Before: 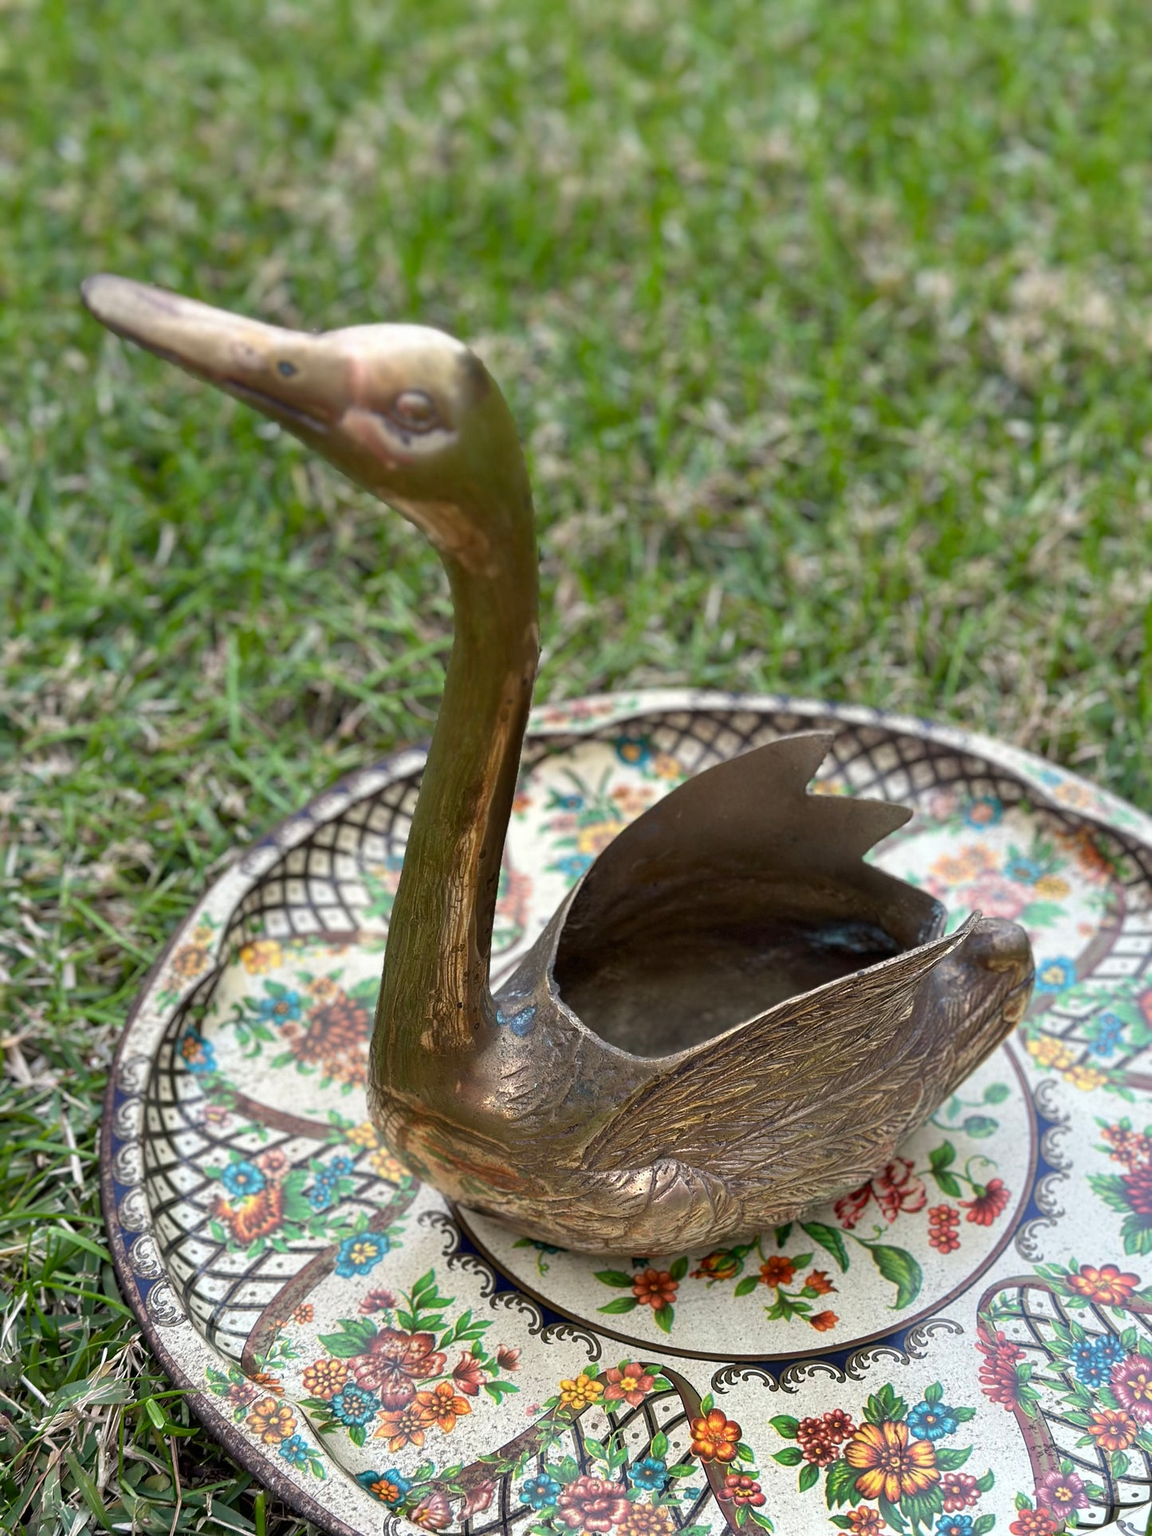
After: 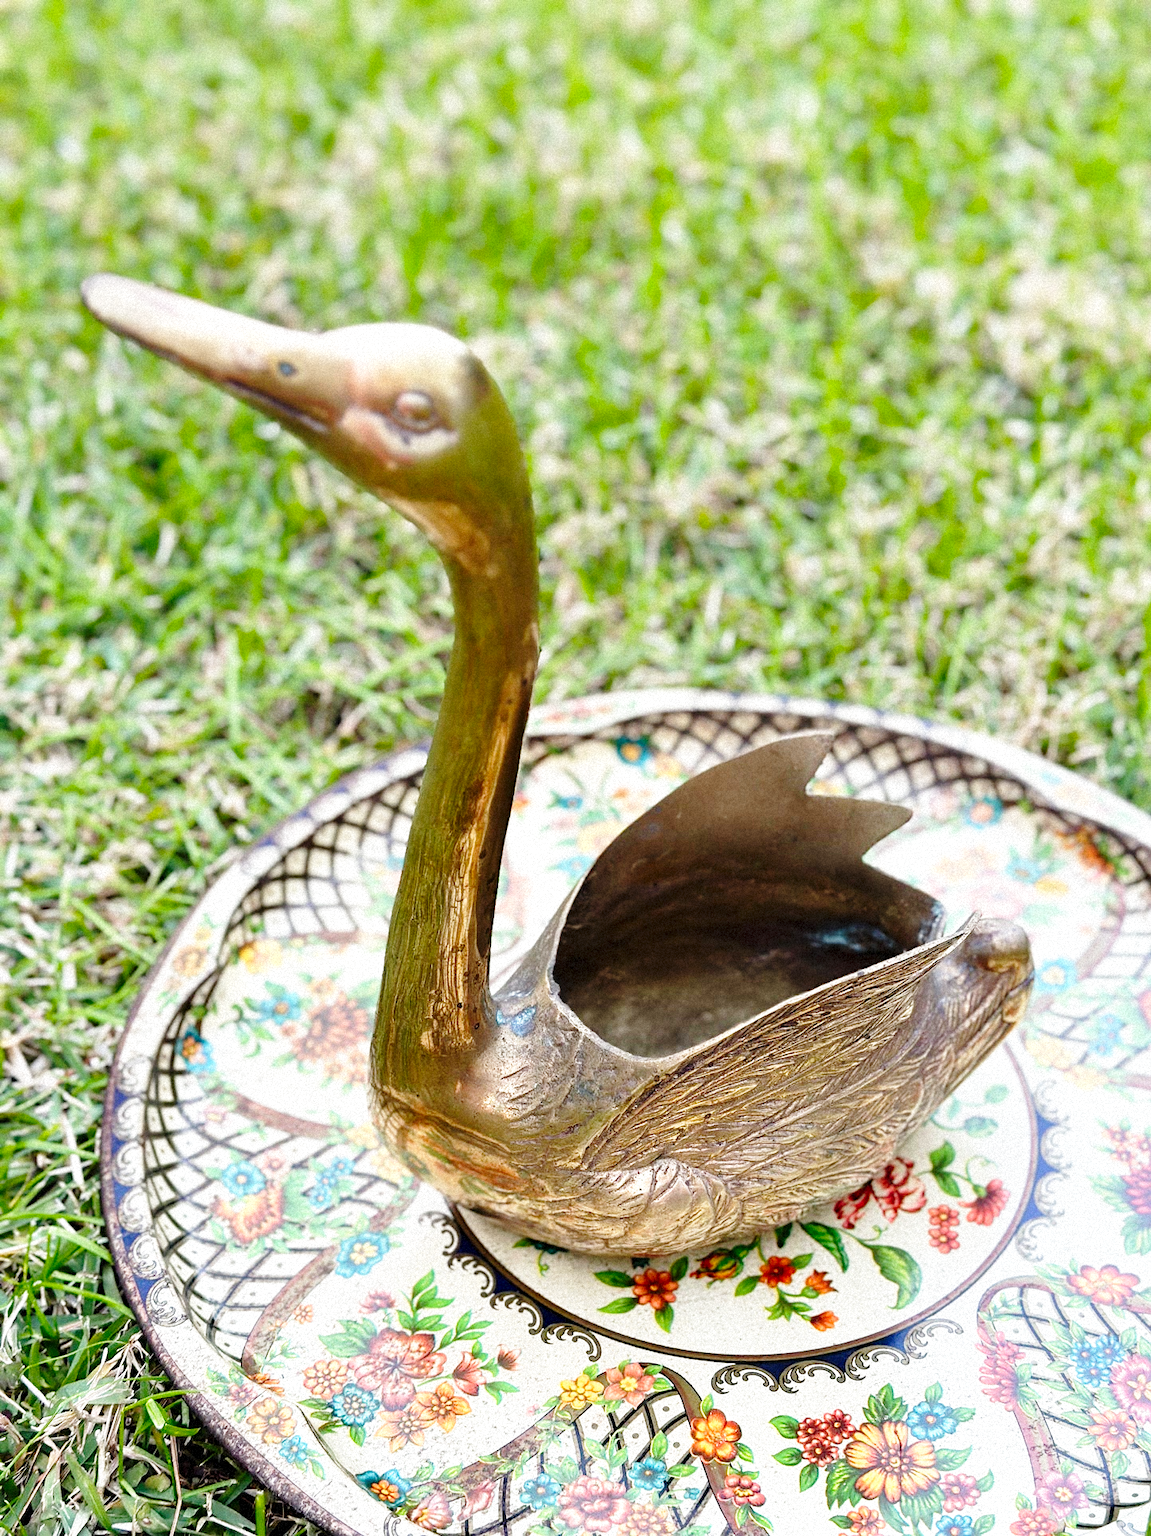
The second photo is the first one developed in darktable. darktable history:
grain: mid-tones bias 0%
base curve: curves: ch0 [(0, 0) (0.028, 0.03) (0.105, 0.232) (0.387, 0.748) (0.754, 0.968) (1, 1)], fusion 1, exposure shift 0.576, preserve colors none
